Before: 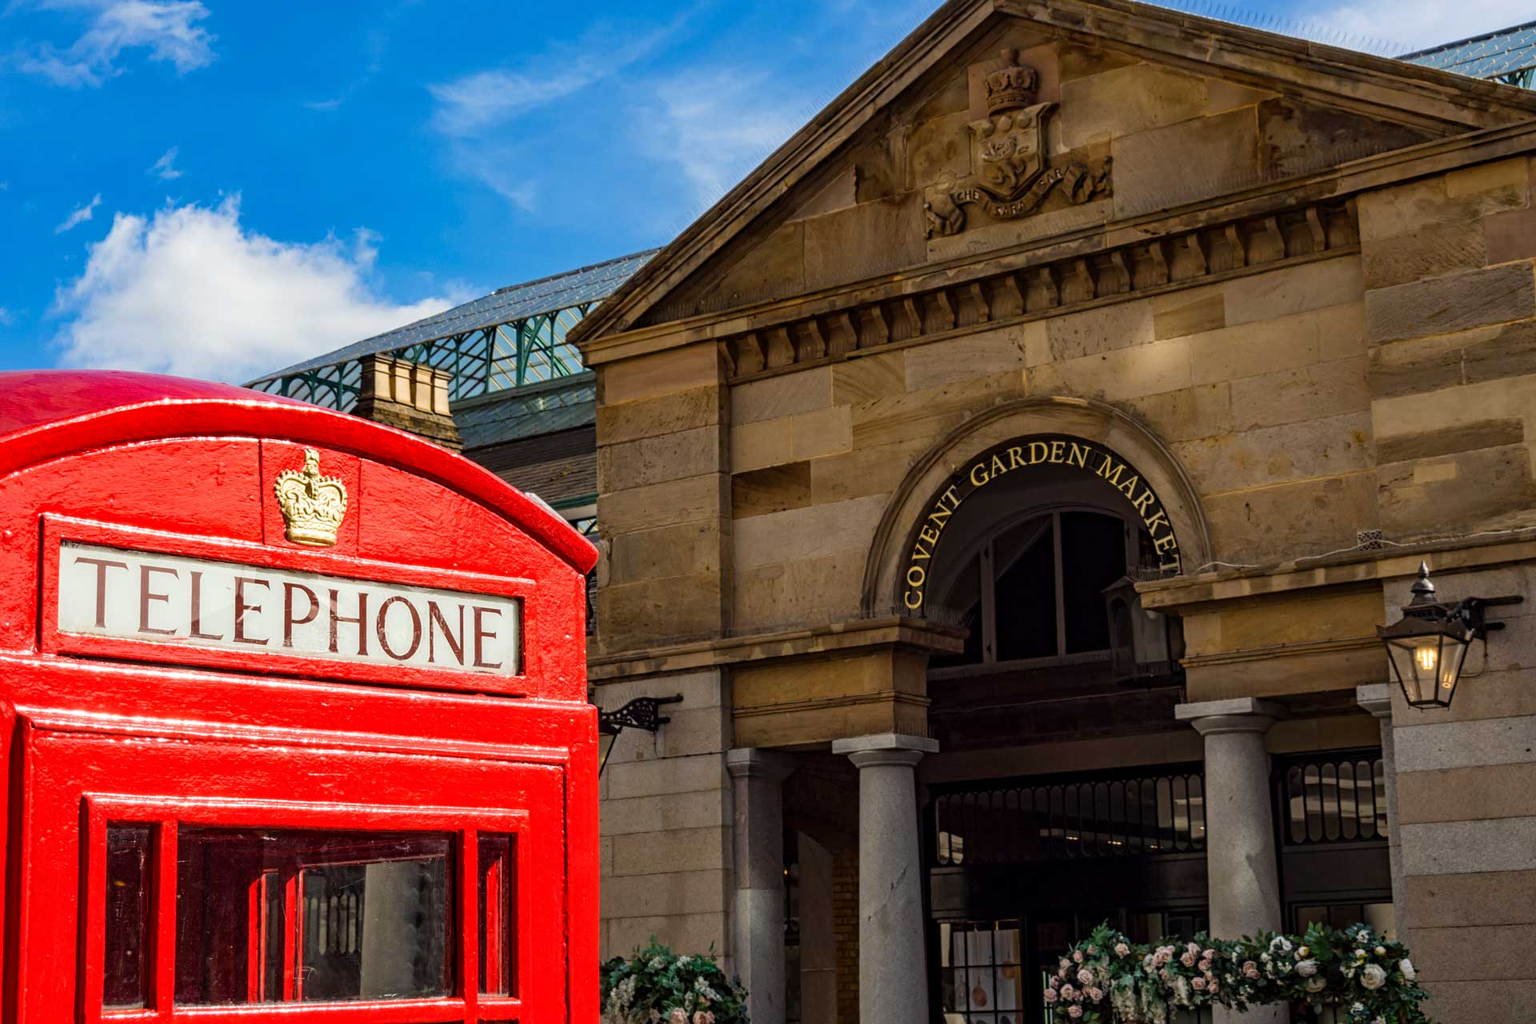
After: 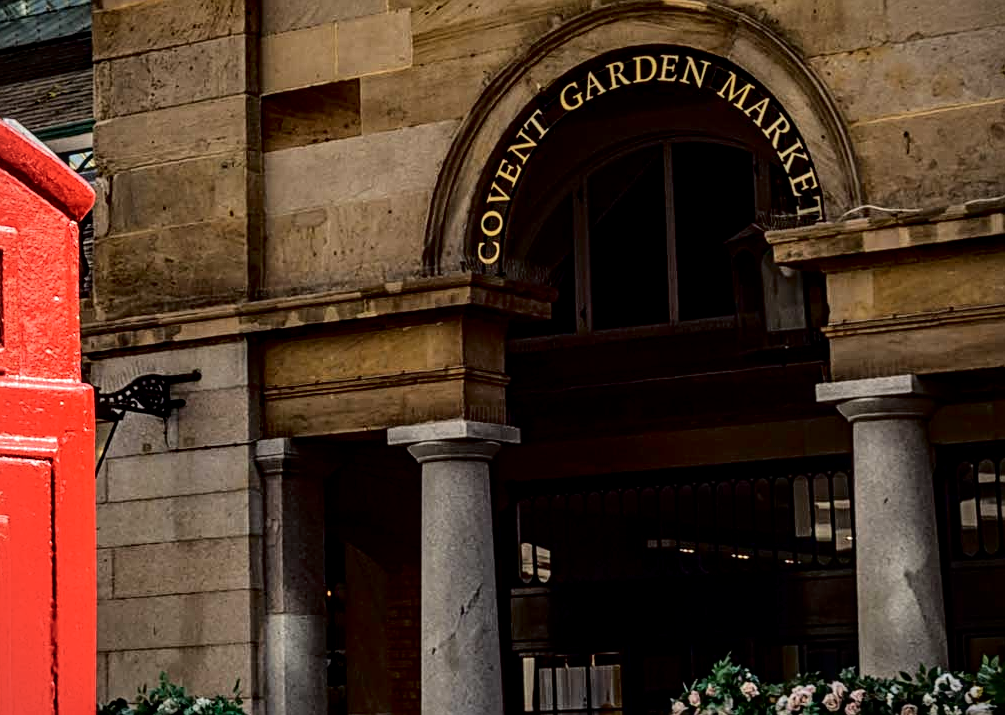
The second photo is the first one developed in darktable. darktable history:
tone curve: curves: ch0 [(0, 0) (0.003, 0.006) (0.011, 0.007) (0.025, 0.009) (0.044, 0.012) (0.069, 0.021) (0.1, 0.036) (0.136, 0.056) (0.177, 0.105) (0.224, 0.165) (0.277, 0.251) (0.335, 0.344) (0.399, 0.439) (0.468, 0.532) (0.543, 0.628) (0.623, 0.718) (0.709, 0.797) (0.801, 0.874) (0.898, 0.943) (1, 1)], color space Lab, independent channels, preserve colors none
crop: left 34.028%, top 38.844%, right 13.594%, bottom 5.292%
sharpen: on, module defaults
vignetting: fall-off radius 61.11%, brightness -0.43, saturation -0.201, unbound false
local contrast: on, module defaults
tone equalizer: on, module defaults
exposure: black level correction 0.001, compensate exposure bias true, compensate highlight preservation false
